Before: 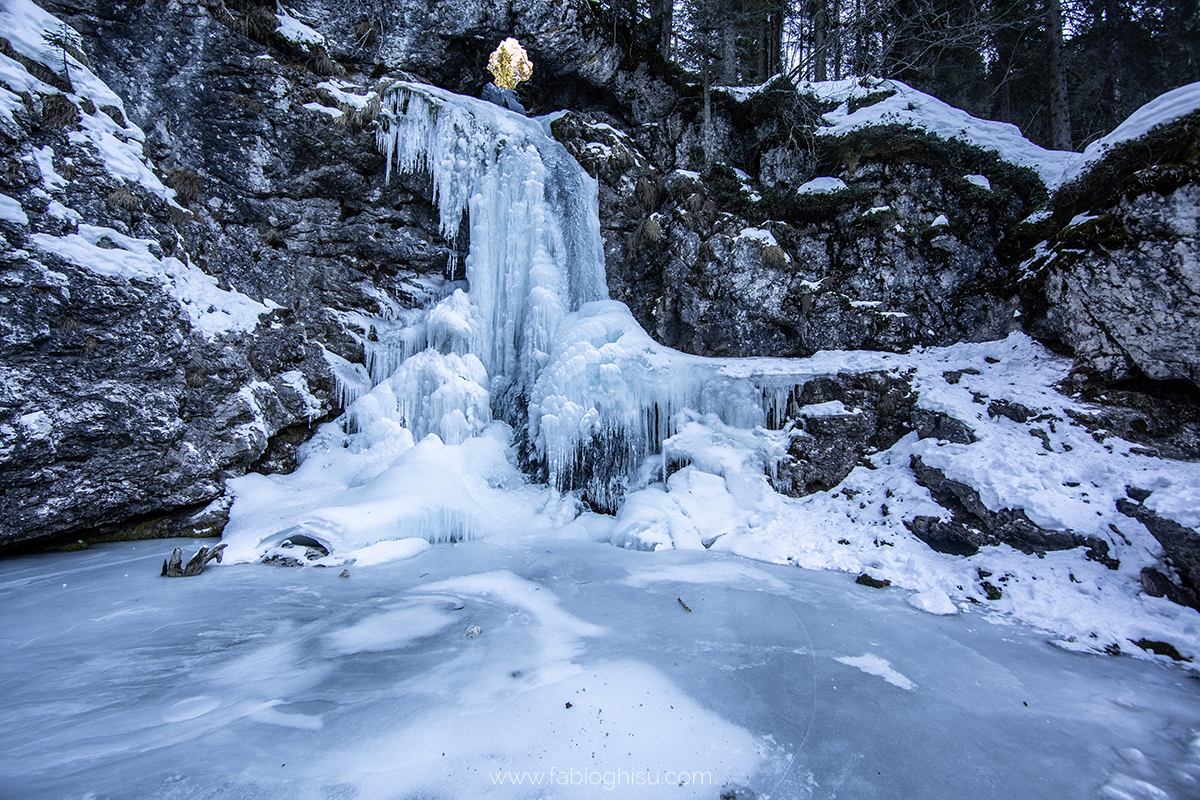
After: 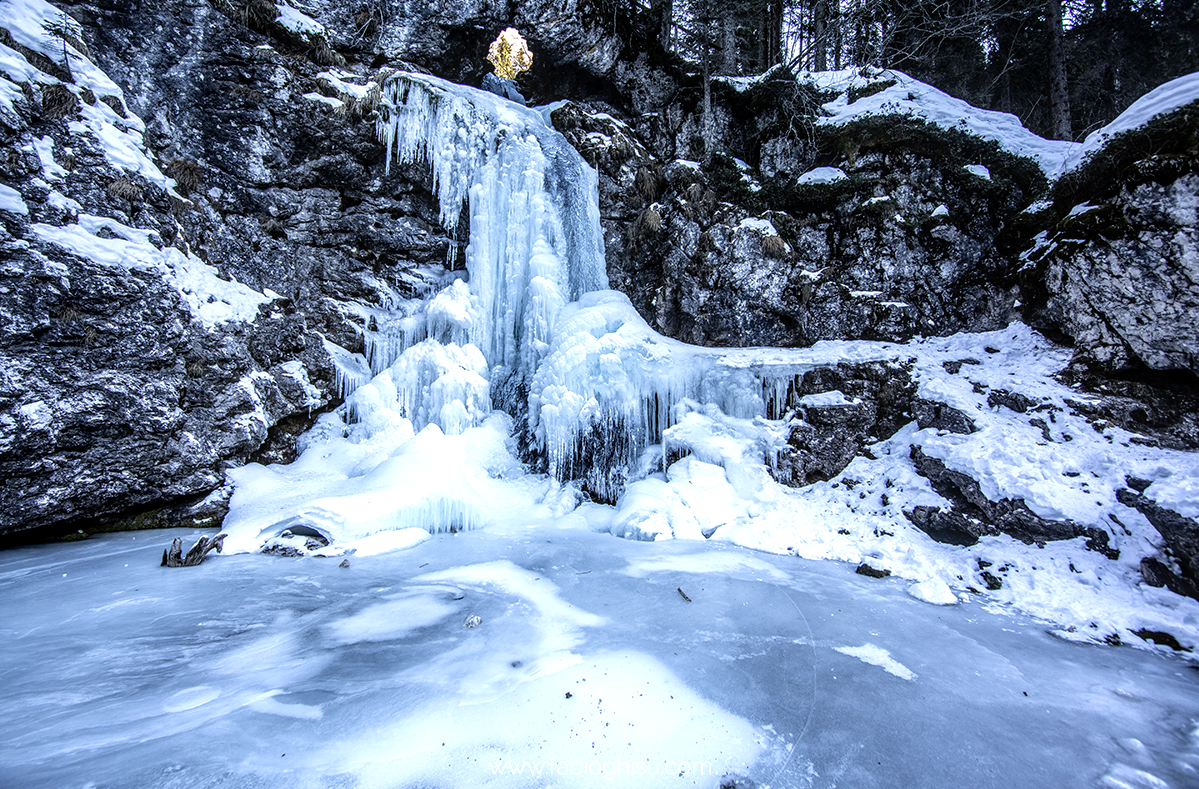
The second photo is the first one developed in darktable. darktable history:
tone equalizer: -8 EV -0.712 EV, -7 EV -0.679 EV, -6 EV -0.572 EV, -5 EV -0.364 EV, -3 EV 0.37 EV, -2 EV 0.6 EV, -1 EV 0.691 EV, +0 EV 0.752 EV, mask exposure compensation -0.491 EV
local contrast: on, module defaults
crop: top 1.35%, right 0.057%
exposure: black level correction 0.002, exposure -0.202 EV, compensate highlight preservation false
